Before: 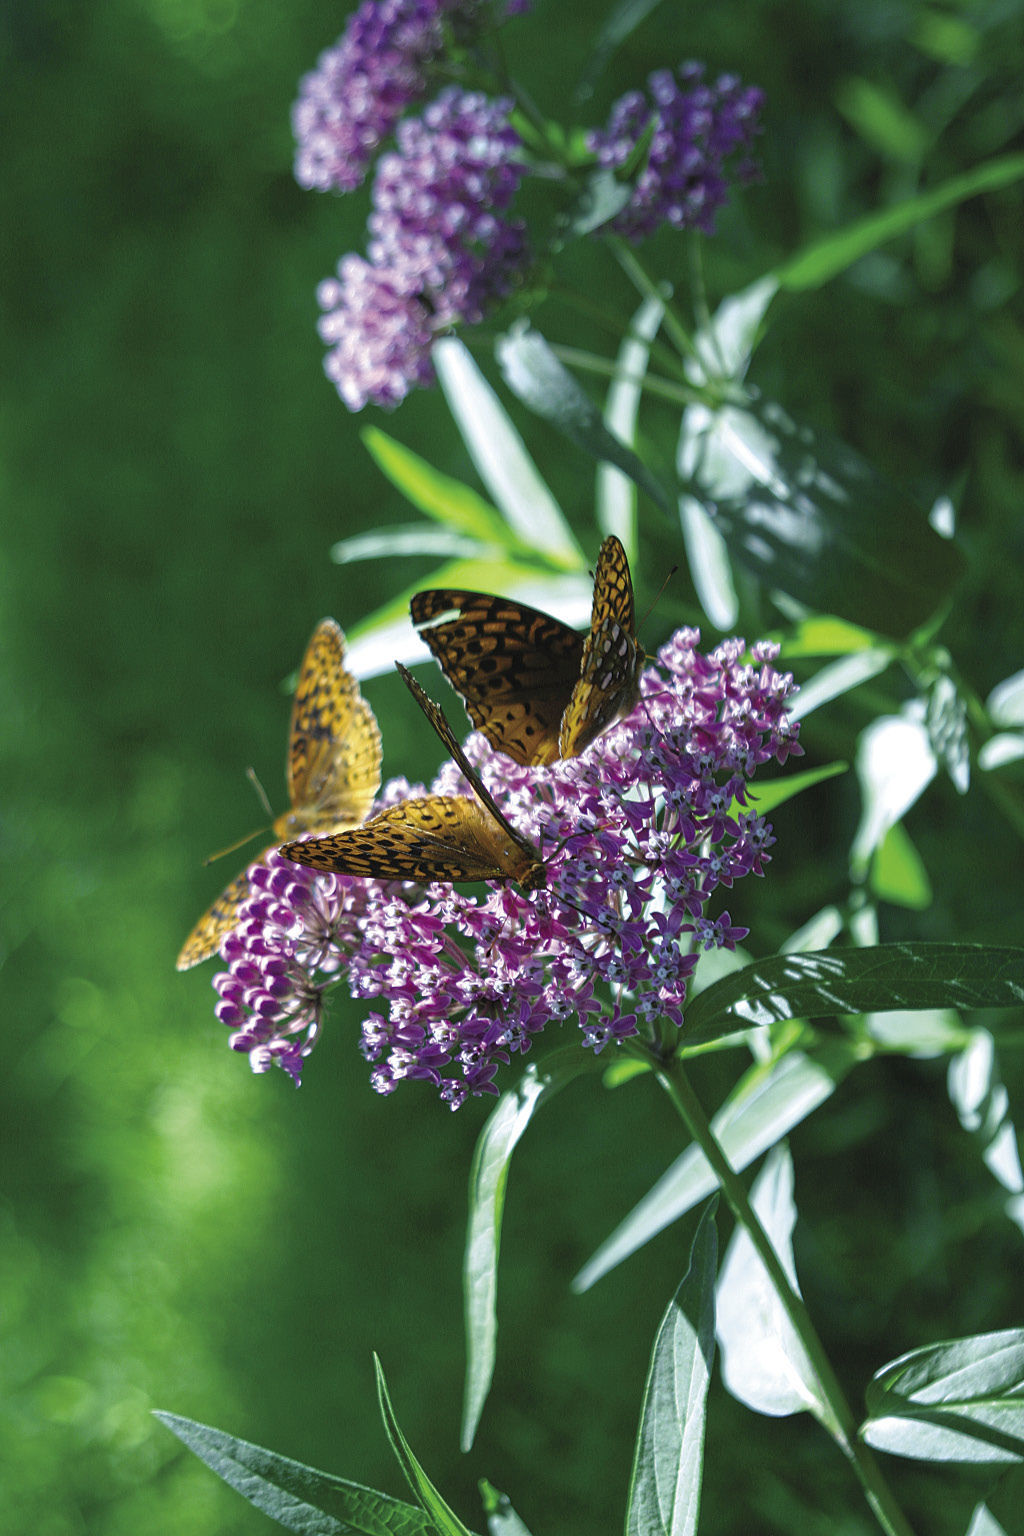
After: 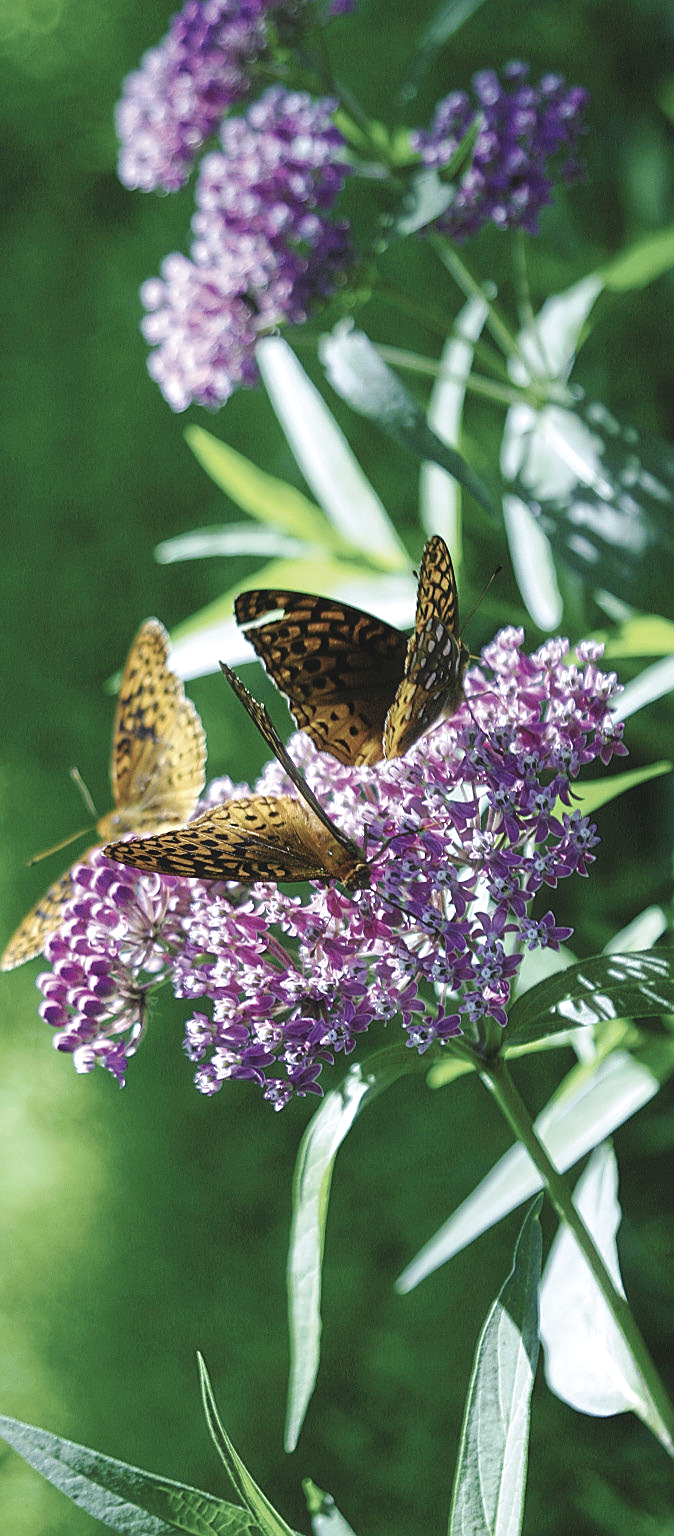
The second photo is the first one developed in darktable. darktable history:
haze removal: strength -0.095, compatibility mode true, adaptive false
tone curve: curves: ch0 [(0, 0) (0.003, 0.035) (0.011, 0.035) (0.025, 0.035) (0.044, 0.046) (0.069, 0.063) (0.1, 0.084) (0.136, 0.123) (0.177, 0.174) (0.224, 0.232) (0.277, 0.304) (0.335, 0.387) (0.399, 0.476) (0.468, 0.566) (0.543, 0.639) (0.623, 0.714) (0.709, 0.776) (0.801, 0.851) (0.898, 0.921) (1, 1)], preserve colors none
crop: left 17.209%, right 16.929%
contrast brightness saturation: contrast 0.057, brightness -0.012, saturation -0.242
exposure: black level correction -0.005, exposure 0.049 EV, compensate highlight preservation false
velvia: on, module defaults
sharpen: on, module defaults
